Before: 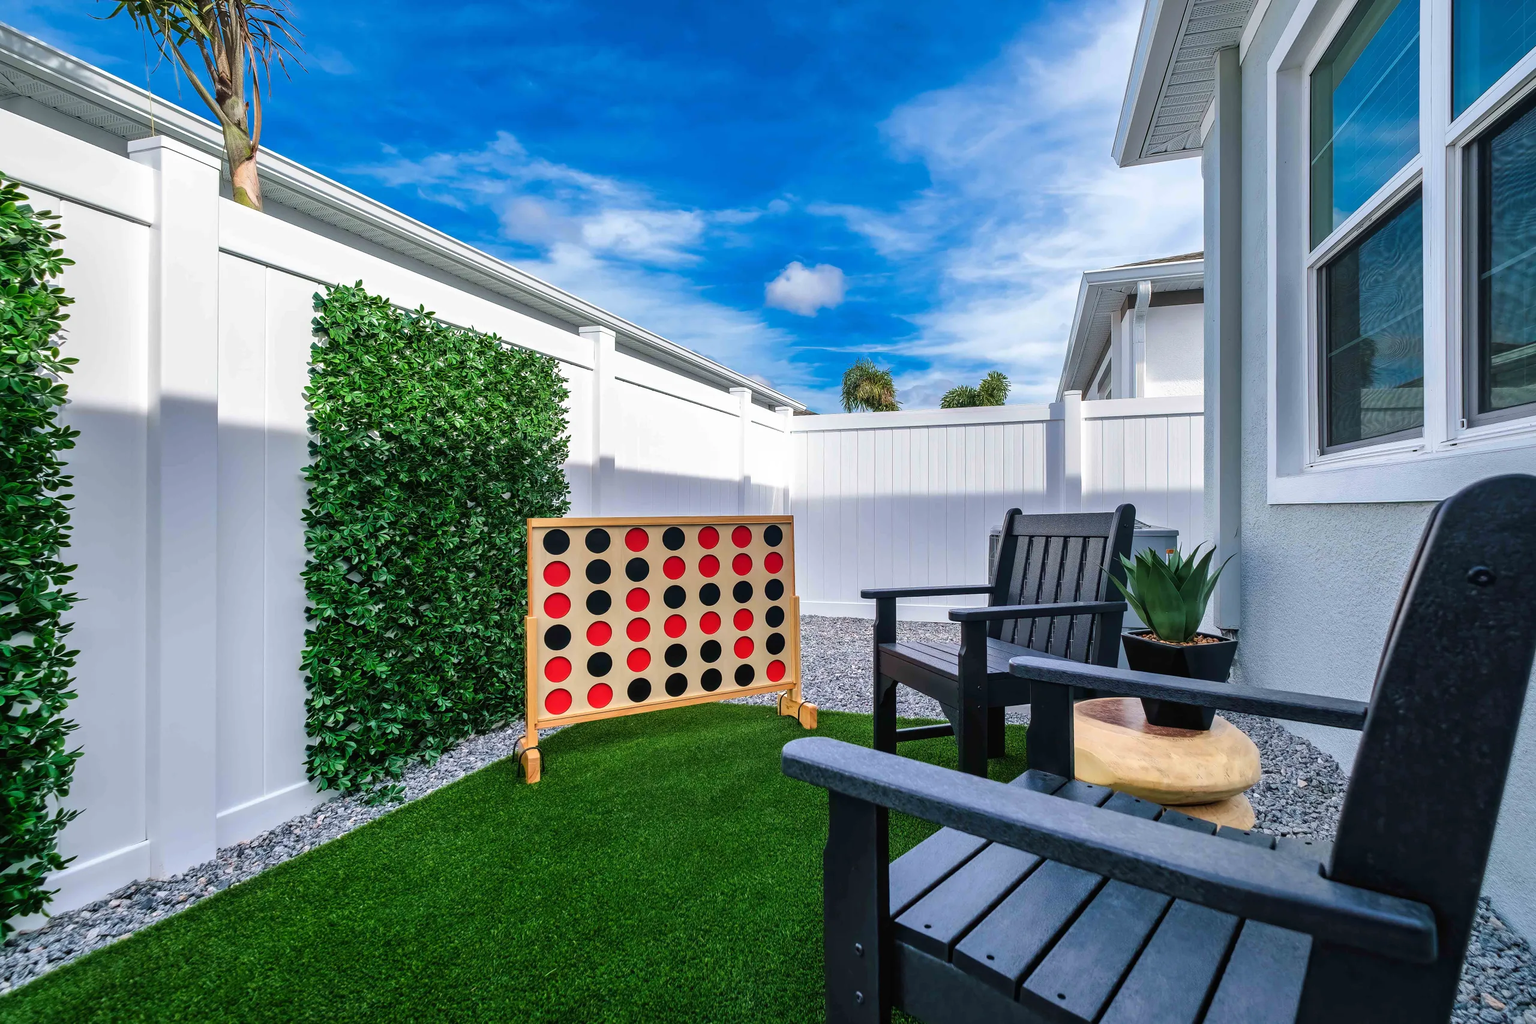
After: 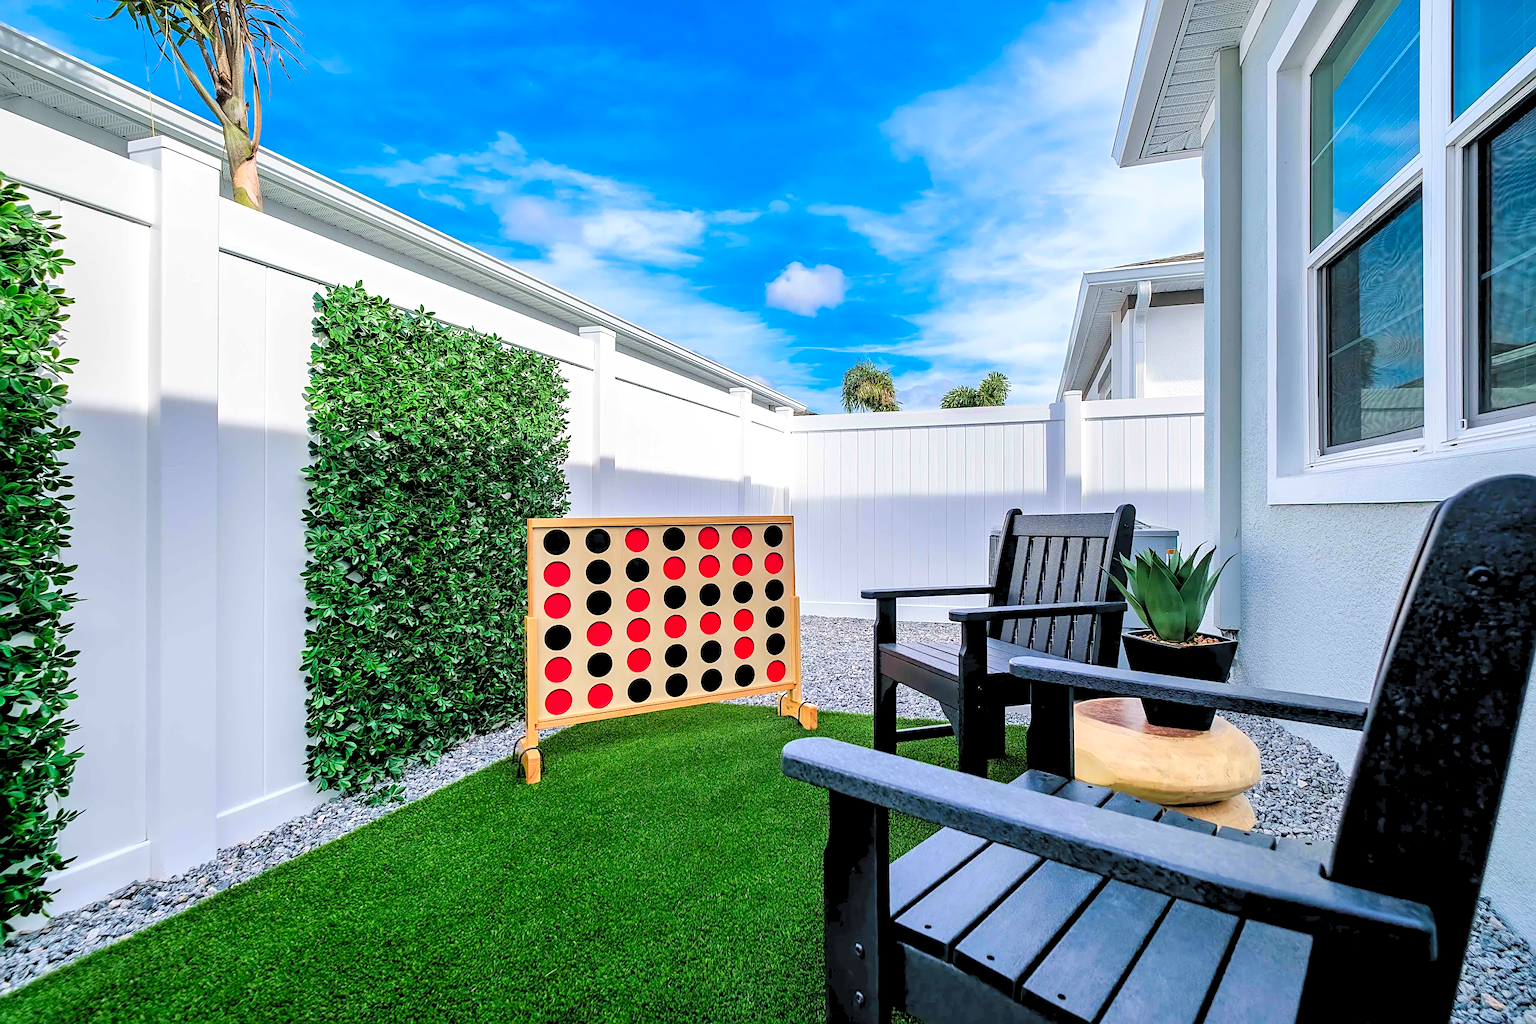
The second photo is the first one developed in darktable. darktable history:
levels: levels [0.093, 0.434, 0.988]
sharpen: on, module defaults
white balance: emerald 1
